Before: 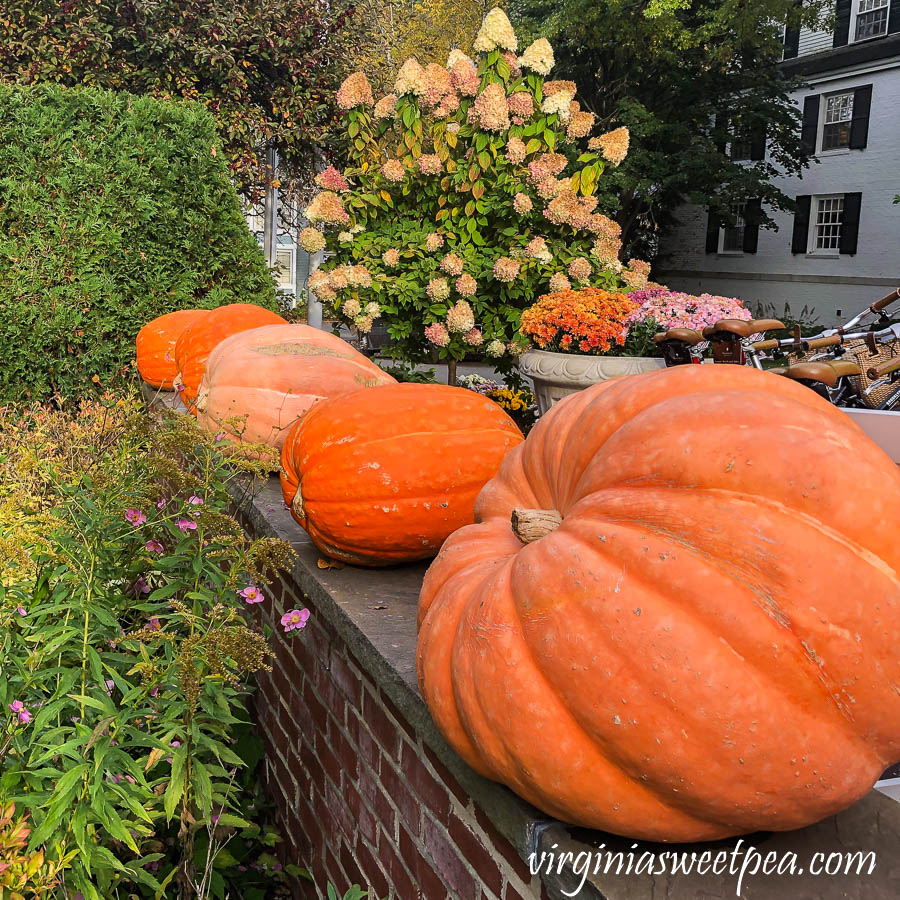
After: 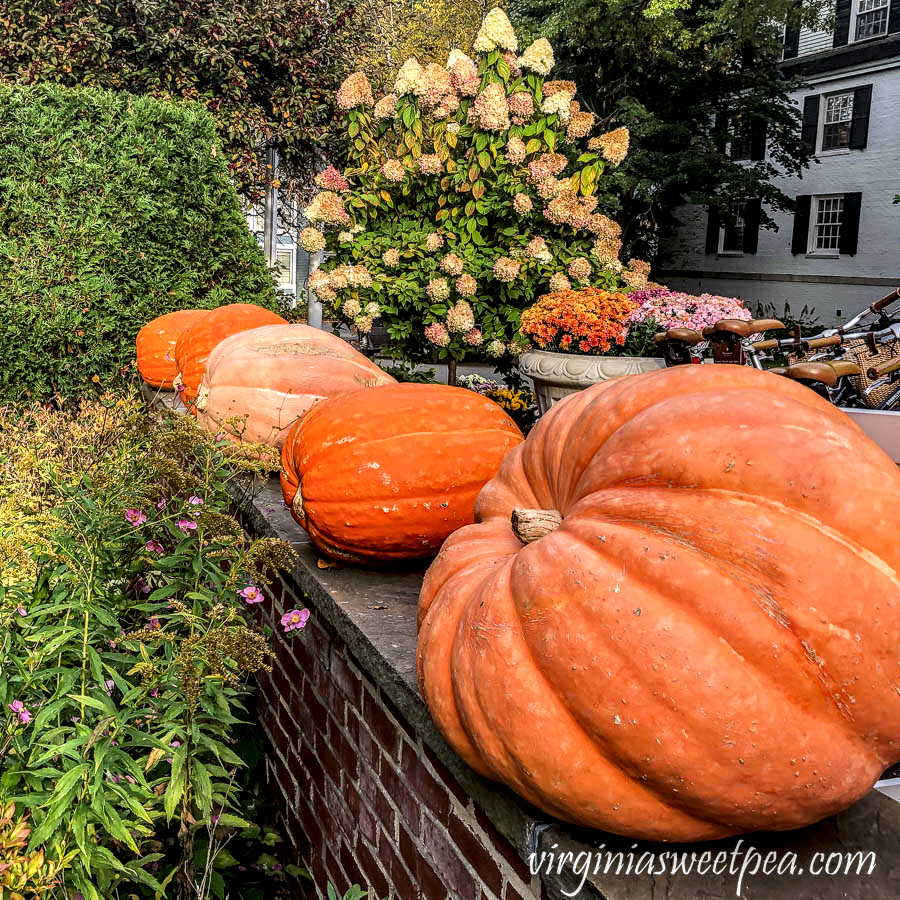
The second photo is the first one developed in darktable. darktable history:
local contrast: highlights 10%, shadows 40%, detail 183%, midtone range 0.476
